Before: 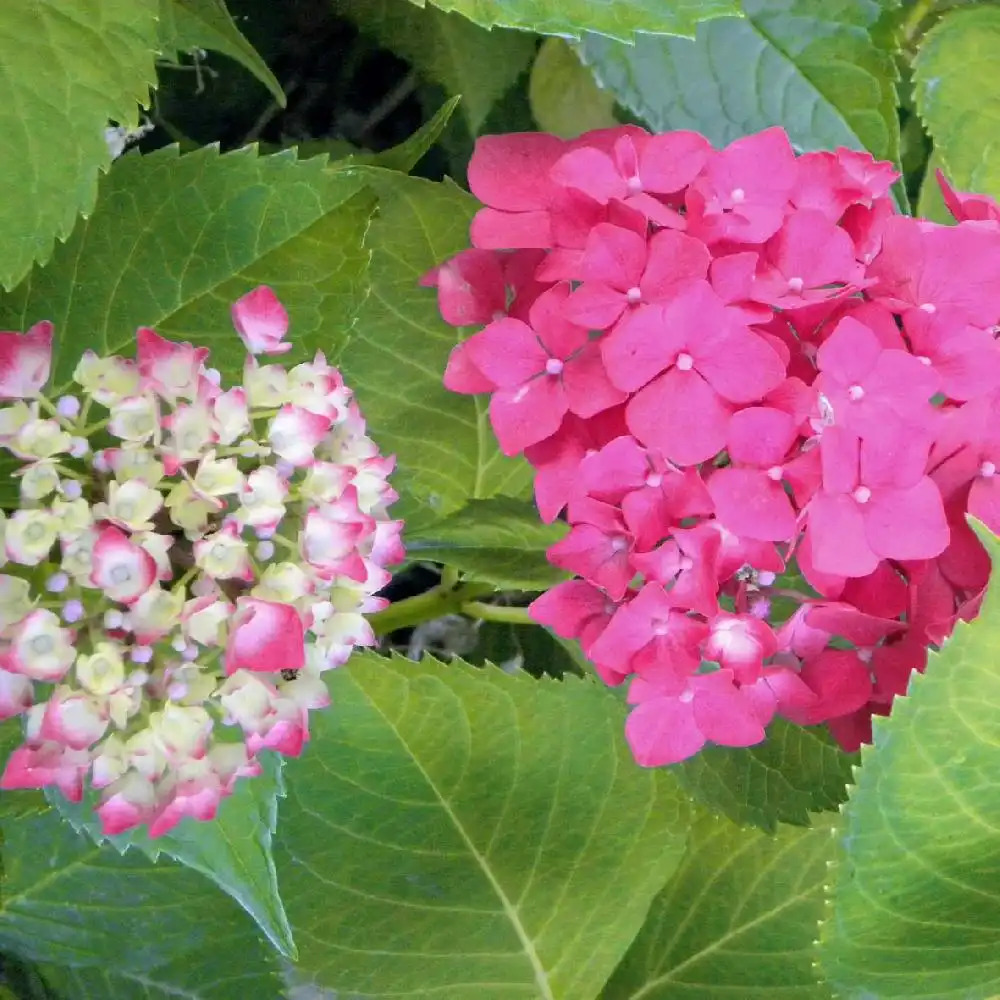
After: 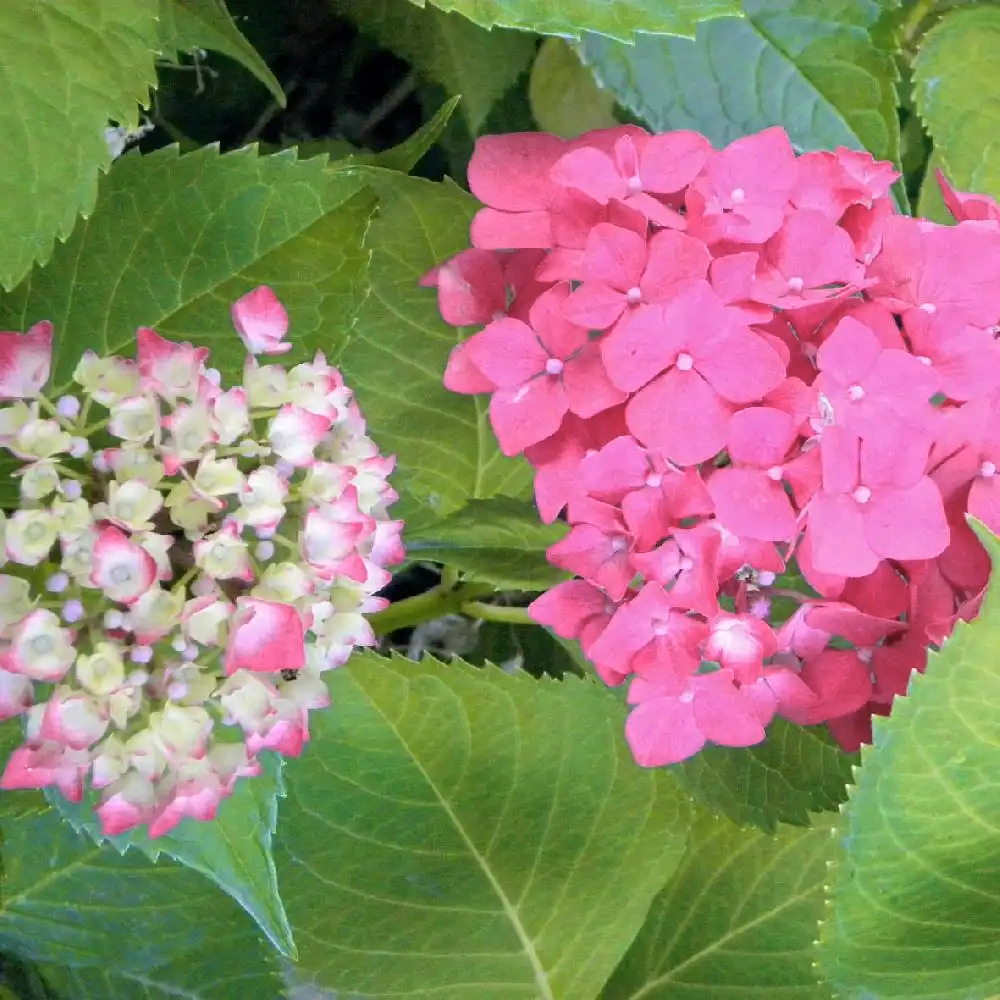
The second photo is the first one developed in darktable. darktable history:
color zones: curves: ch0 [(0.004, 0.305) (0.261, 0.623) (0.389, 0.399) (0.708, 0.571) (0.947, 0.34)]; ch1 [(0.025, 0.645) (0.229, 0.584) (0.326, 0.551) (0.484, 0.262) (0.757, 0.643)], mix -132.81%
